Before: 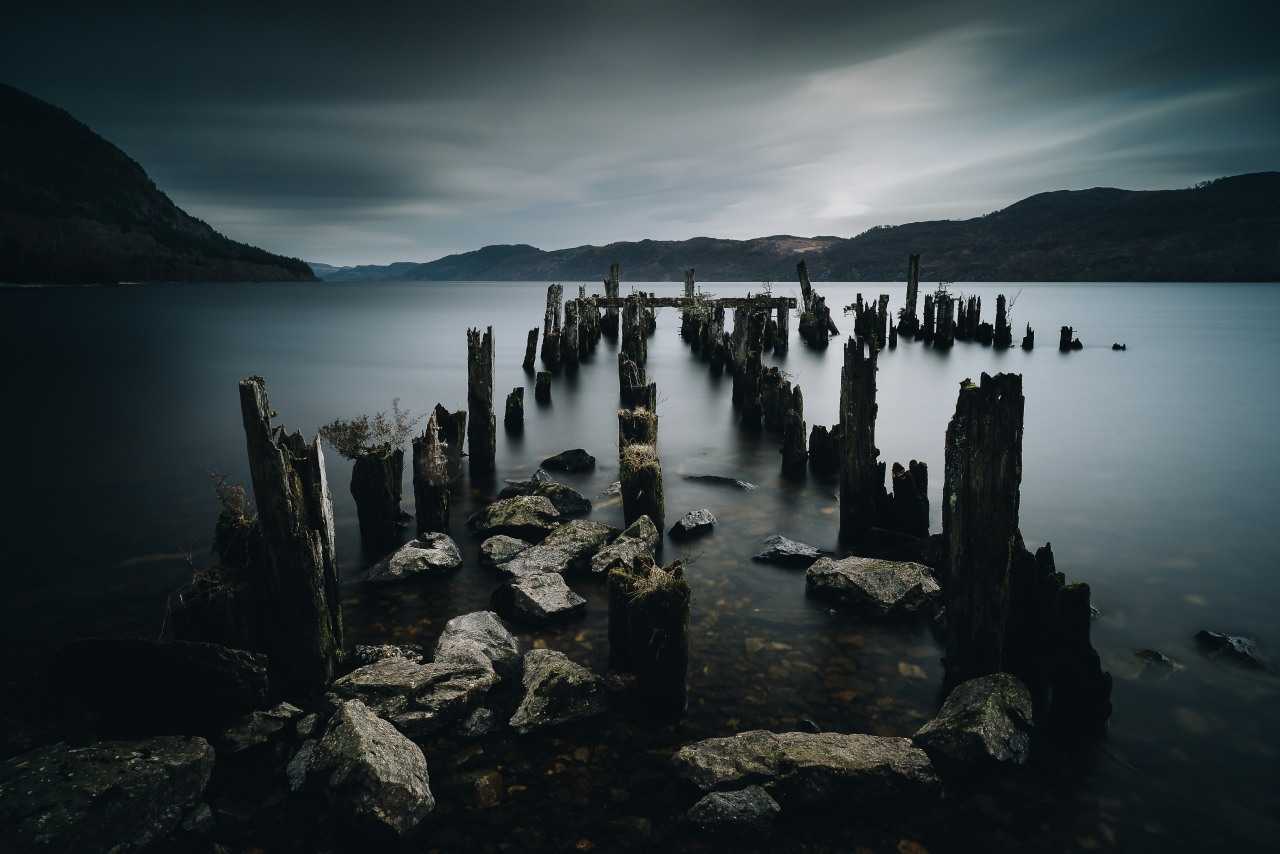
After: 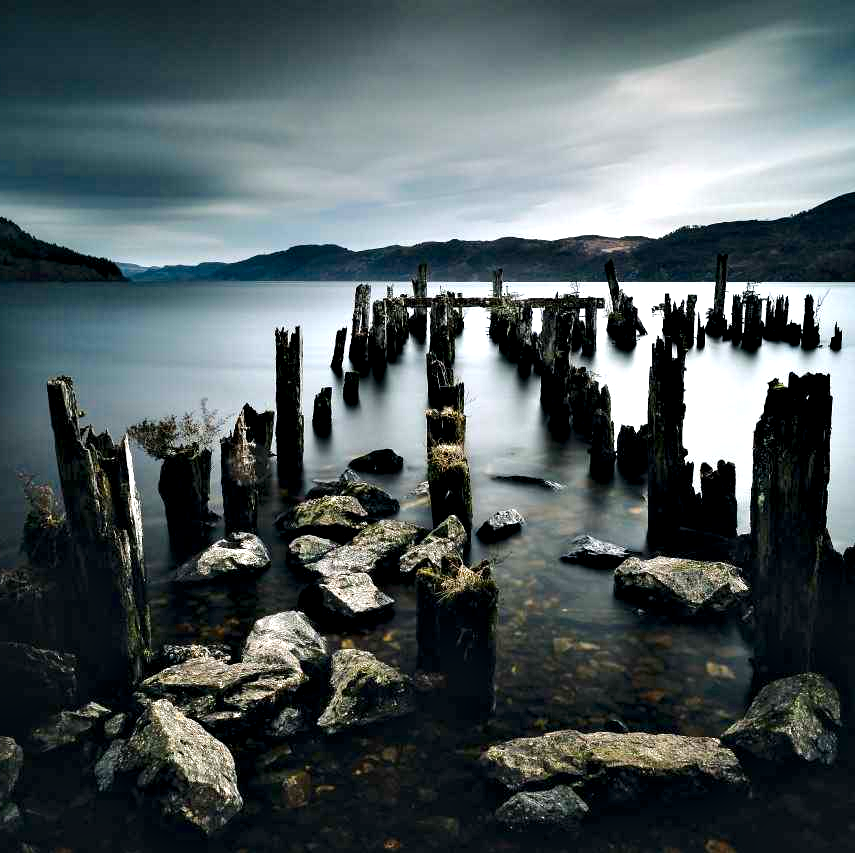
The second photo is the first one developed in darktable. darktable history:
crop and rotate: left 15.04%, right 18.159%
exposure: exposure 0.515 EV, compensate highlight preservation false
color balance rgb: perceptual saturation grading › global saturation 18.943%, perceptual brilliance grading › mid-tones 11.036%, perceptual brilliance grading › shadows 14.644%, saturation formula JzAzBz (2021)
contrast equalizer: octaves 7, y [[0.6 ×6], [0.55 ×6], [0 ×6], [0 ×6], [0 ×6]]
